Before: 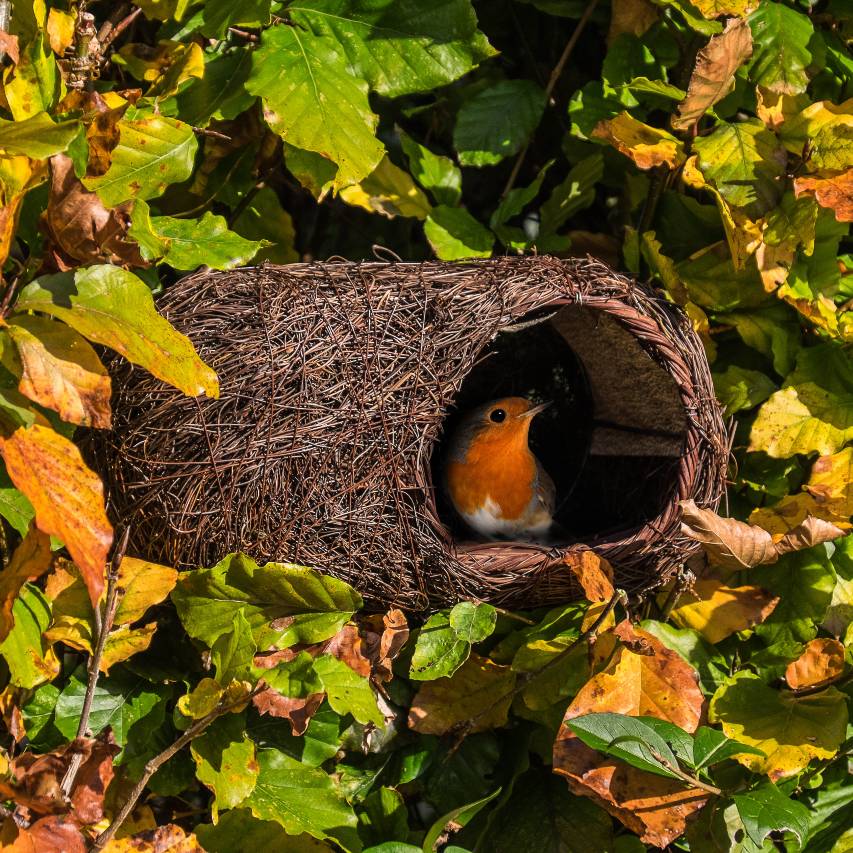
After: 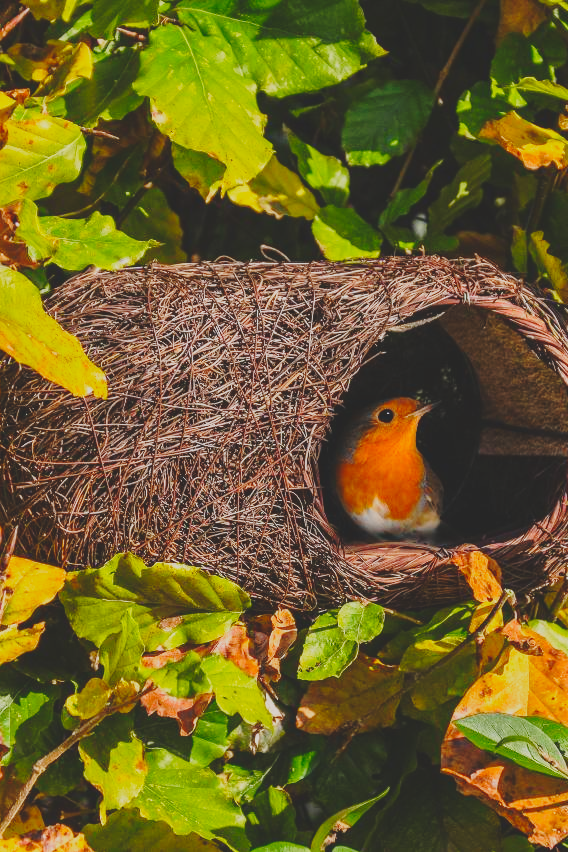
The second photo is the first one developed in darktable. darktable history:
tone equalizer: on, module defaults
contrast brightness saturation: contrast -0.295
base curve: curves: ch0 [(0, 0) (0.028, 0.03) (0.121, 0.232) (0.46, 0.748) (0.859, 0.968) (1, 1)], preserve colors none
crop and rotate: left 13.36%, right 19.986%
